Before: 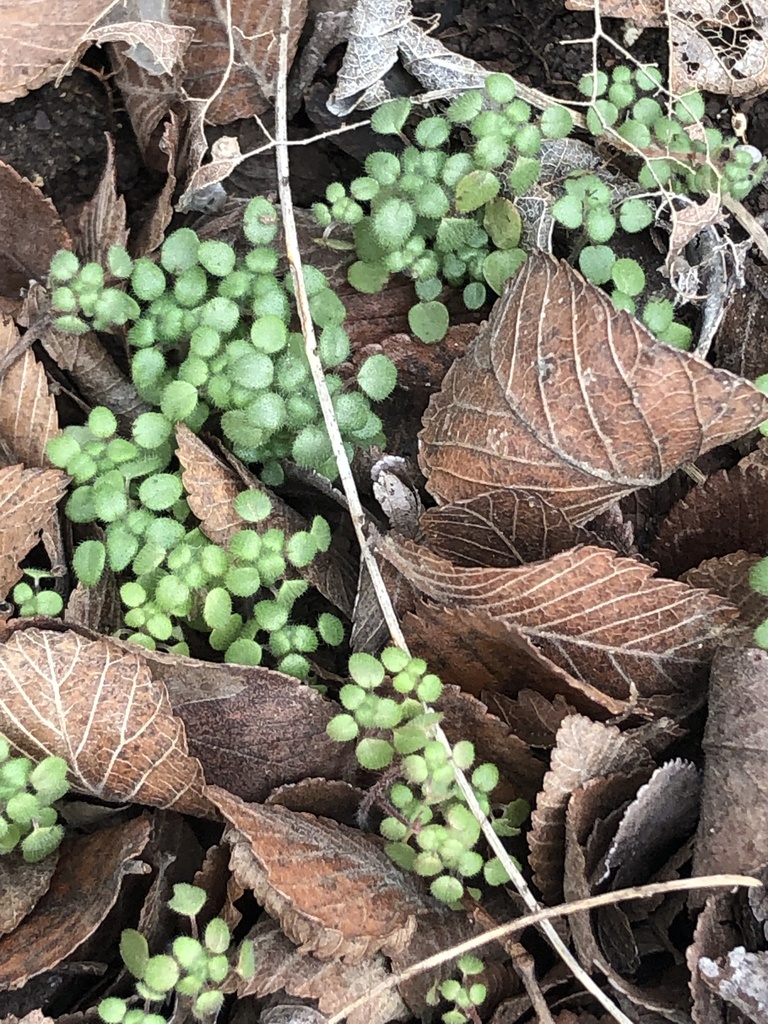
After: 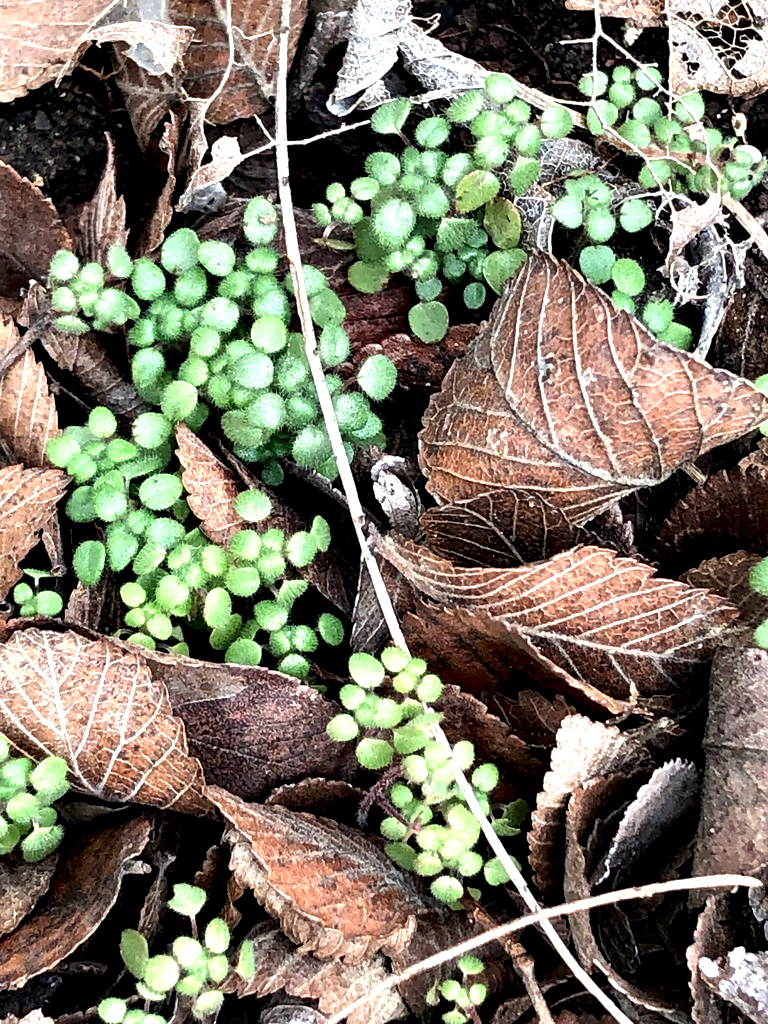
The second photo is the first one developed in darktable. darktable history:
contrast equalizer: octaves 7, y [[0.627 ×6], [0.563 ×6], [0 ×6], [0 ×6], [0 ×6]]
